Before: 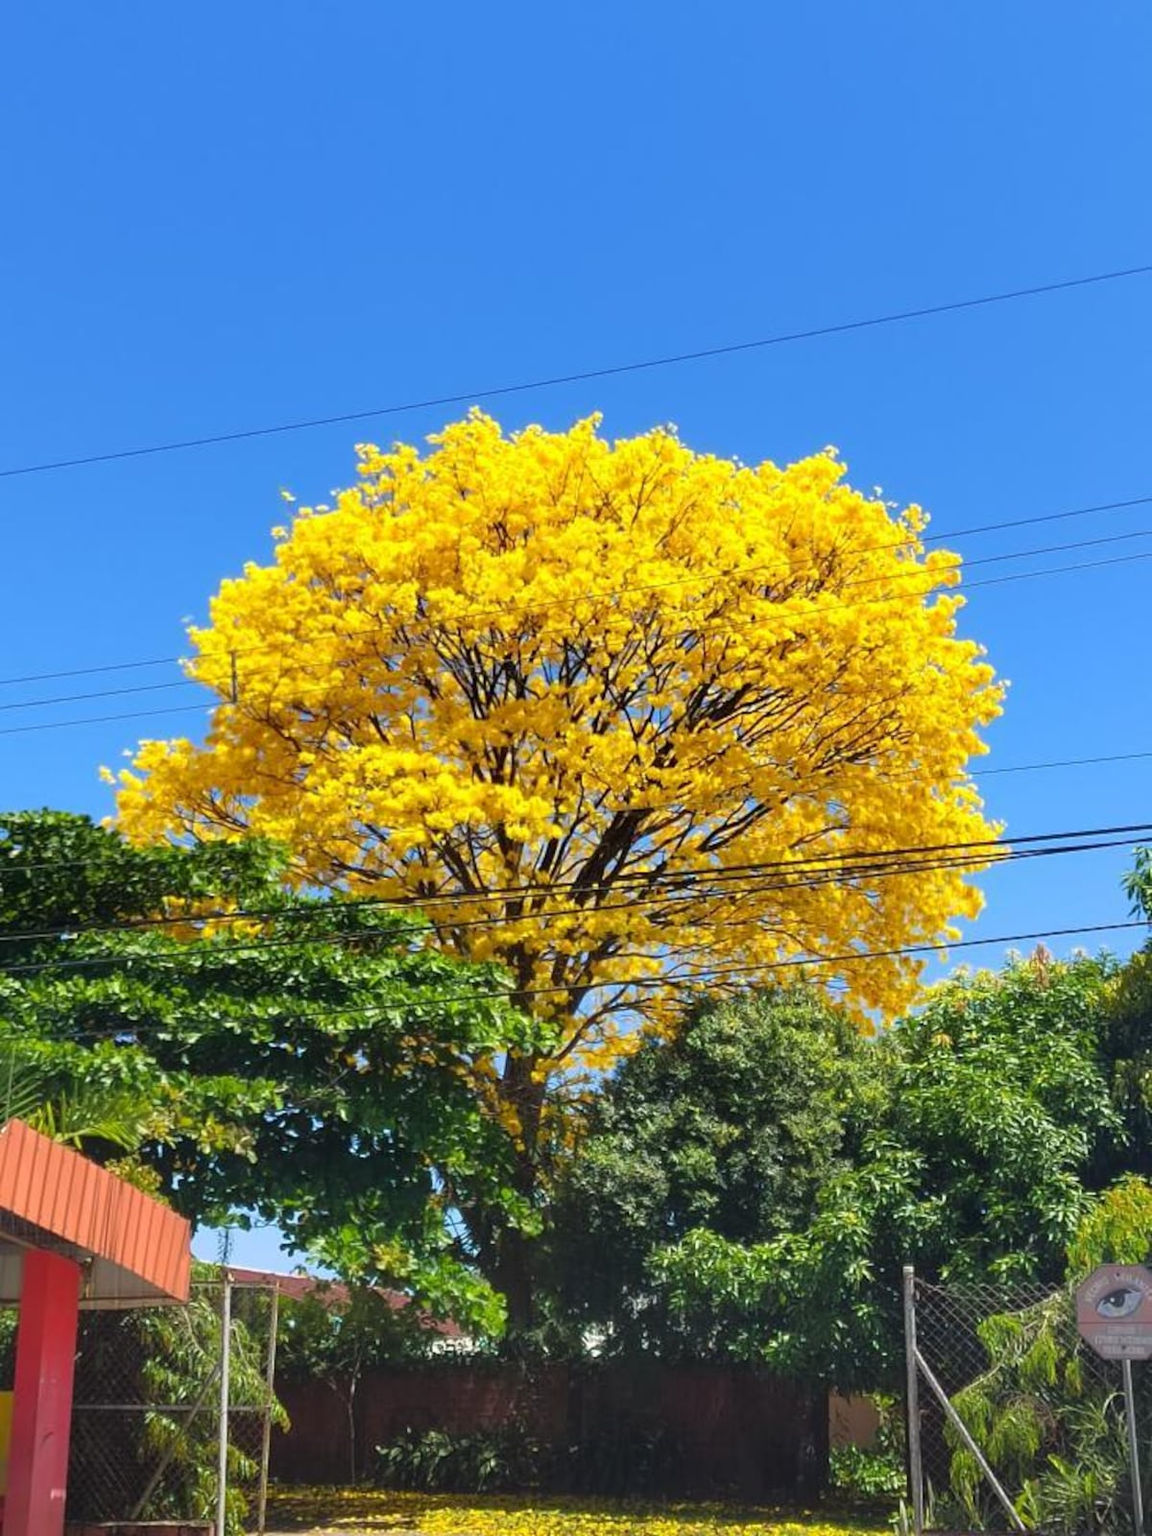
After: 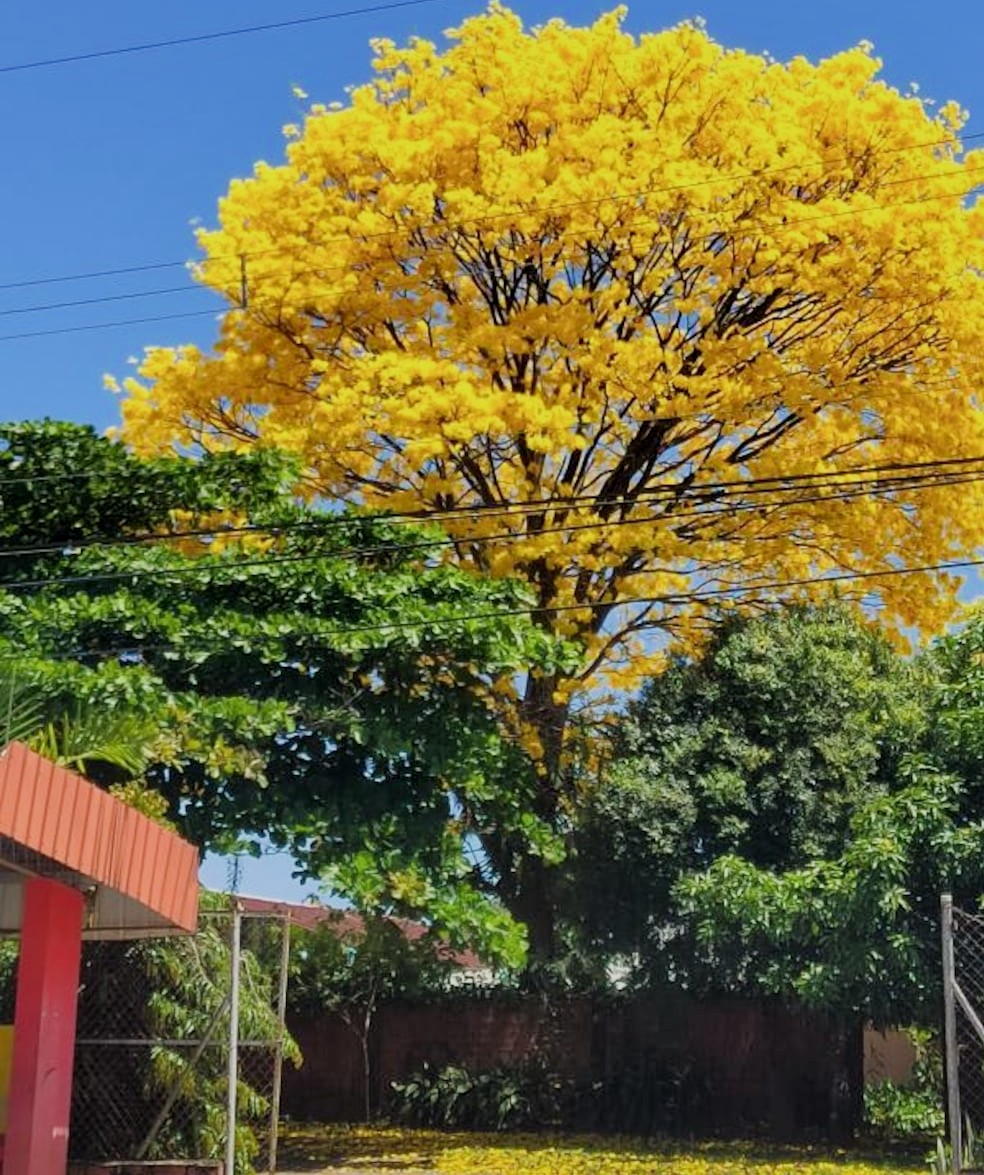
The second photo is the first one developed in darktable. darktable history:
local contrast: mode bilateral grid, contrast 20, coarseness 50, detail 120%, midtone range 0.2
filmic rgb: hardness 4.17, contrast 0.921
crop: top 26.531%, right 17.959%
